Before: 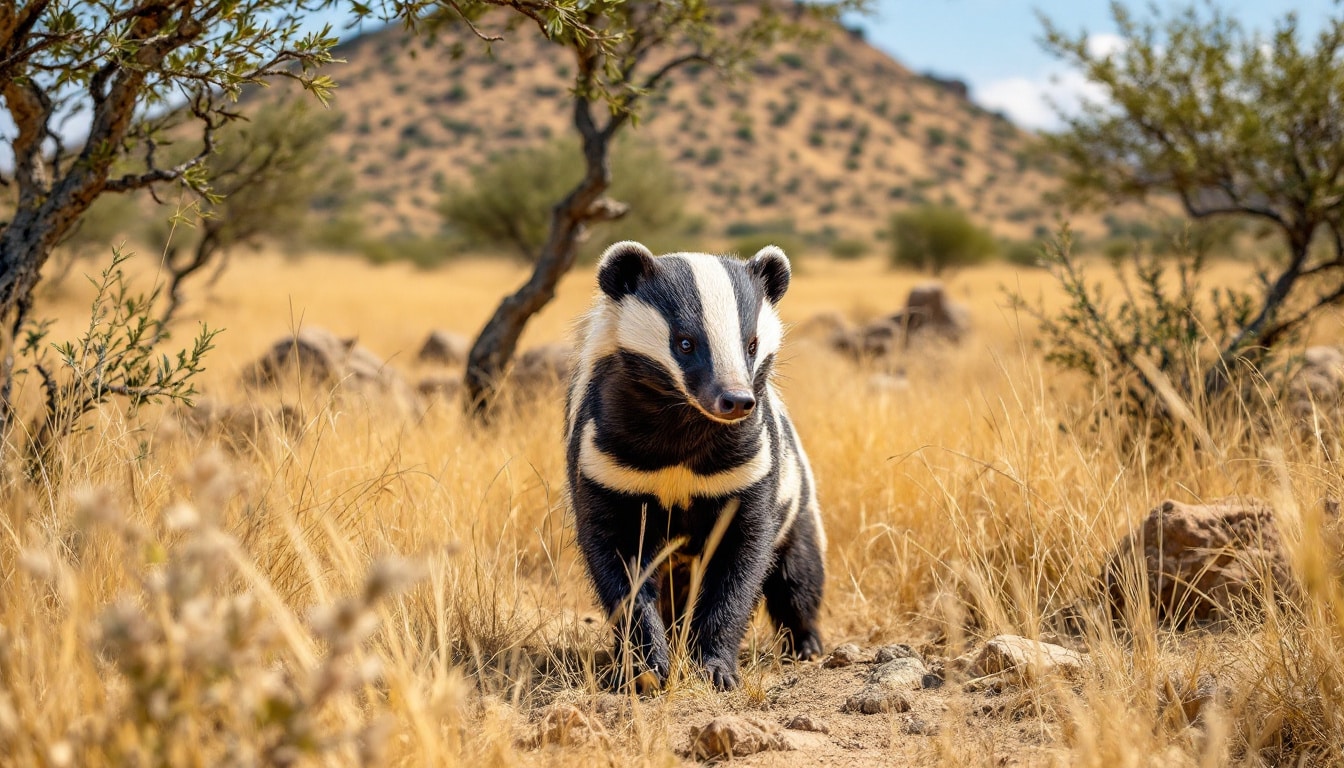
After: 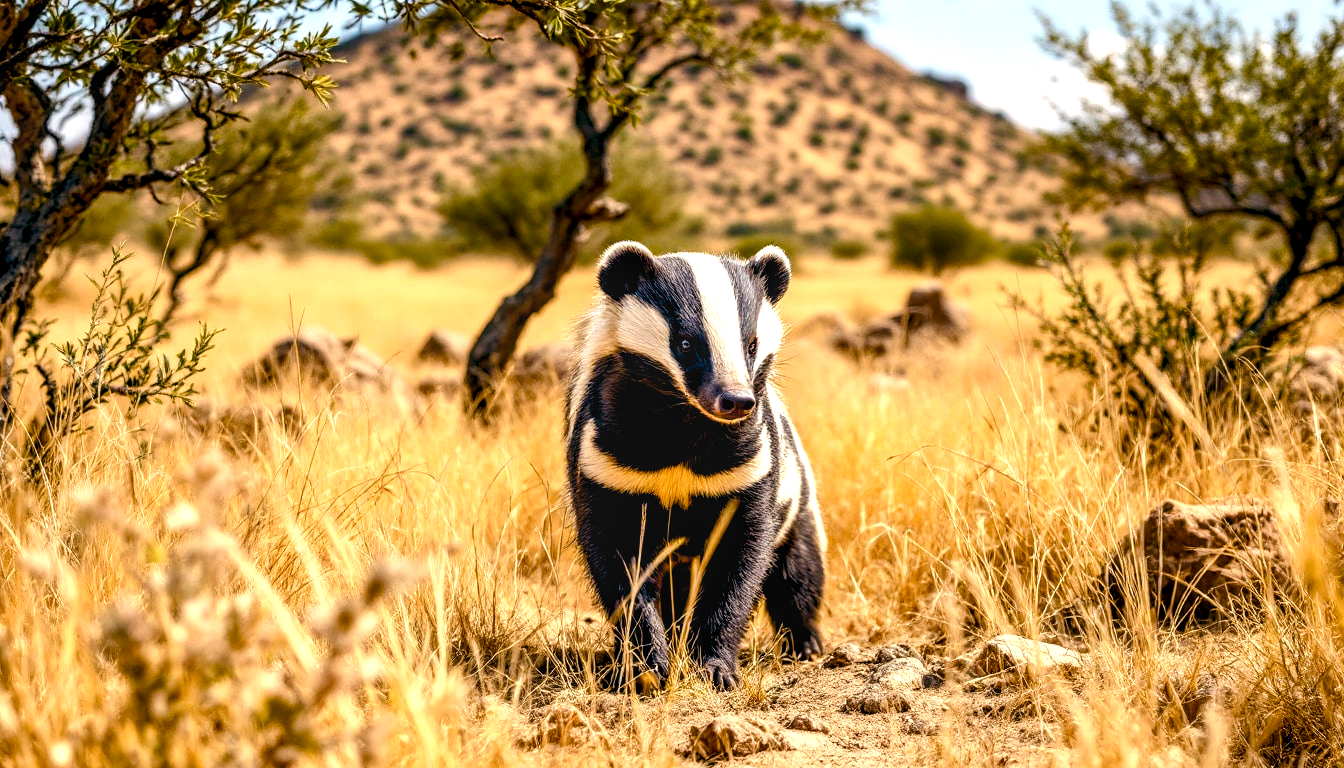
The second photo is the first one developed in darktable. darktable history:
color balance: lift [0.998, 0.998, 1.001, 1.002], gamma [0.995, 1.025, 0.992, 0.975], gain [0.995, 1.02, 0.997, 0.98]
local contrast: on, module defaults
tone equalizer: -8 EV -0.75 EV, -7 EV -0.7 EV, -6 EV -0.6 EV, -5 EV -0.4 EV, -3 EV 0.4 EV, -2 EV 0.6 EV, -1 EV 0.7 EV, +0 EV 0.75 EV, edges refinement/feathering 500, mask exposure compensation -1.57 EV, preserve details no
color balance rgb: shadows lift › chroma 1%, shadows lift › hue 240.84°, highlights gain › chroma 2%, highlights gain › hue 73.2°, global offset › luminance -0.5%, perceptual saturation grading › global saturation 20%, perceptual saturation grading › highlights -25%, perceptual saturation grading › shadows 50%, global vibrance 15%
